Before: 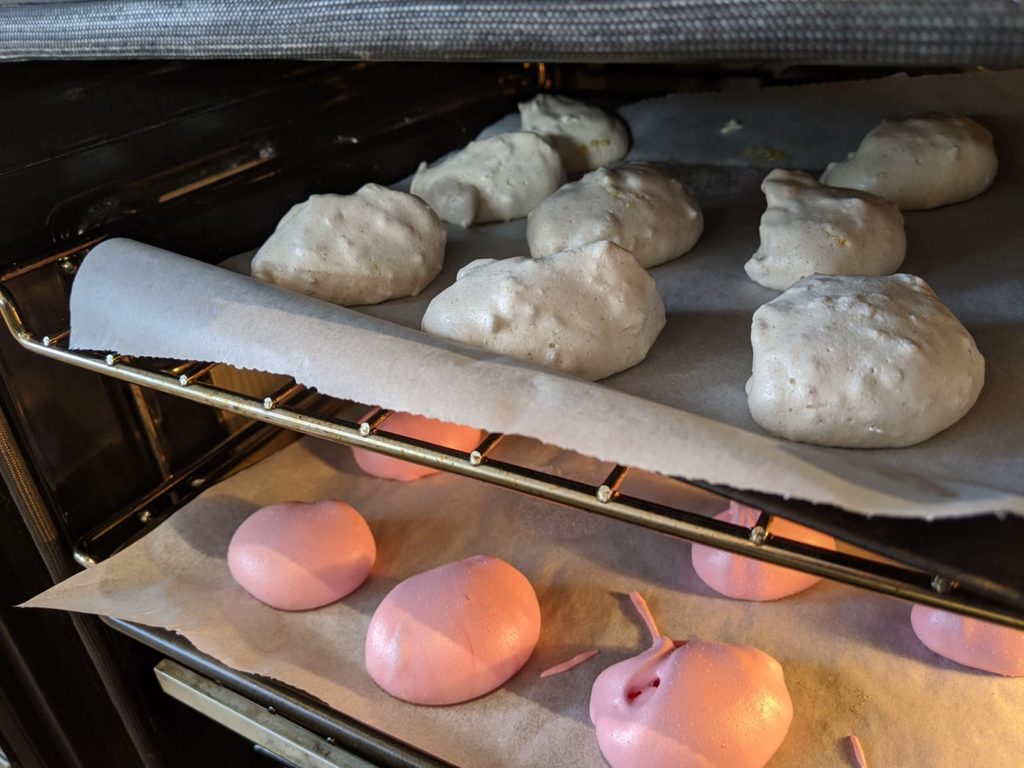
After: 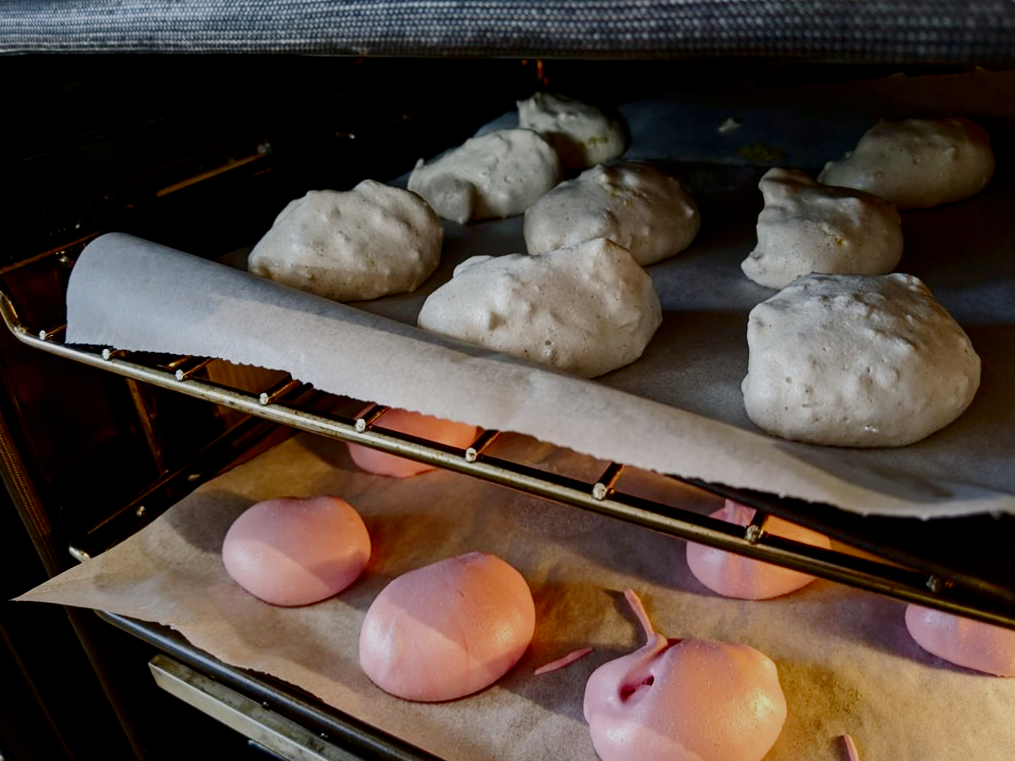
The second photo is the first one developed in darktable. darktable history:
exposure: exposure 0.201 EV, compensate highlight preservation false
contrast brightness saturation: contrast 0.131, brightness -0.242, saturation 0.14
crop and rotate: angle -0.378°
filmic rgb: black relative exposure -7.65 EV, white relative exposure 4.56 EV, hardness 3.61, contrast 1.061, preserve chrominance no, color science v5 (2021)
